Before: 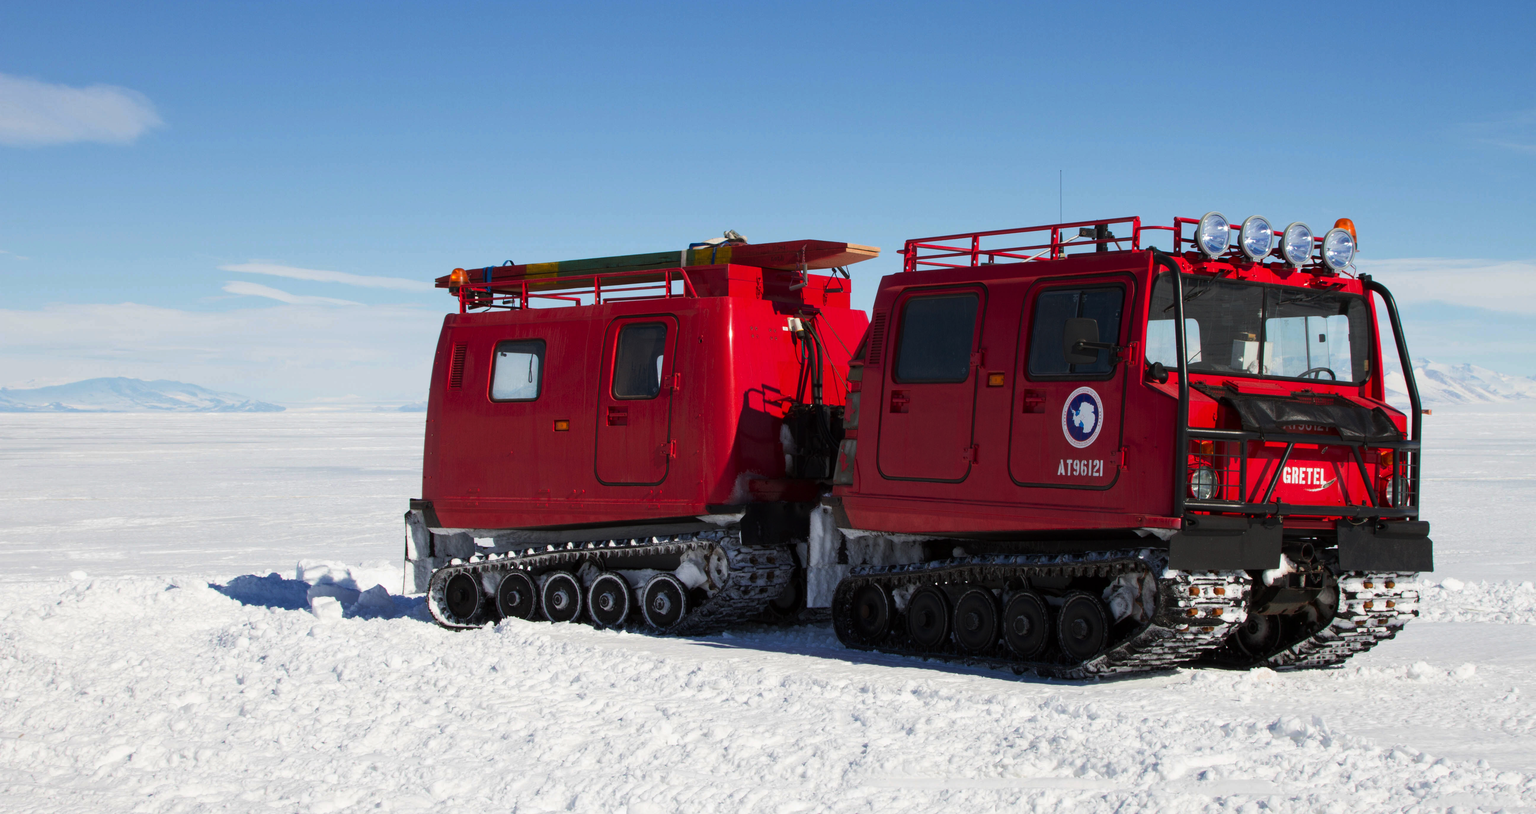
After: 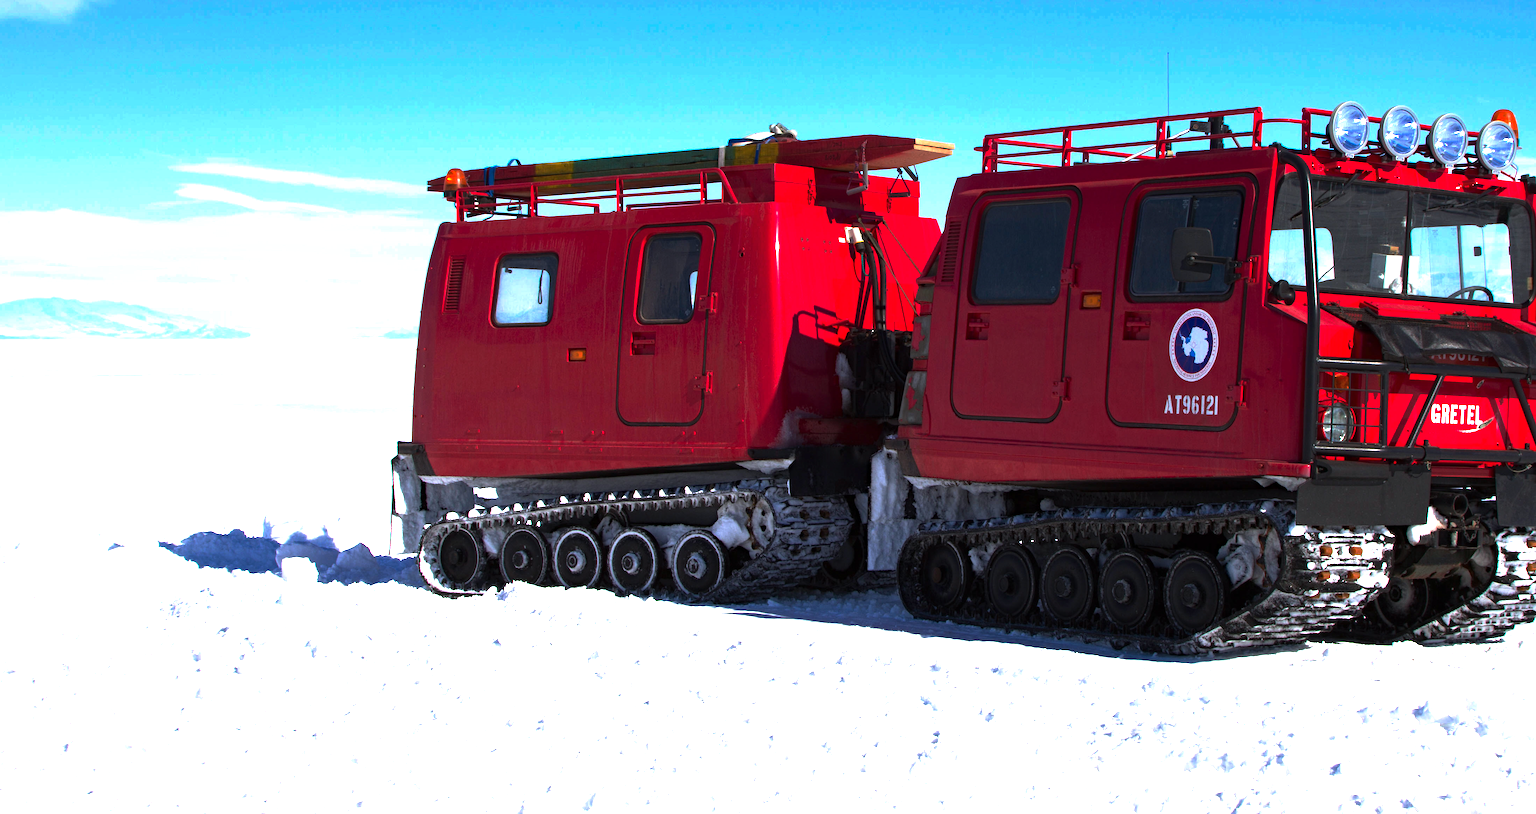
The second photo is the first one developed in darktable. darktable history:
crop and rotate: left 4.842%, top 15.51%, right 10.668%
exposure: black level correction 0, exposure 1.1 EV, compensate exposure bias true, compensate highlight preservation false
color calibration: illuminant as shot in camera, x 0.358, y 0.373, temperature 4628.91 K
haze removal: compatibility mode true, adaptive false
base curve: curves: ch0 [(0, 0) (0.595, 0.418) (1, 1)], preserve colors none
